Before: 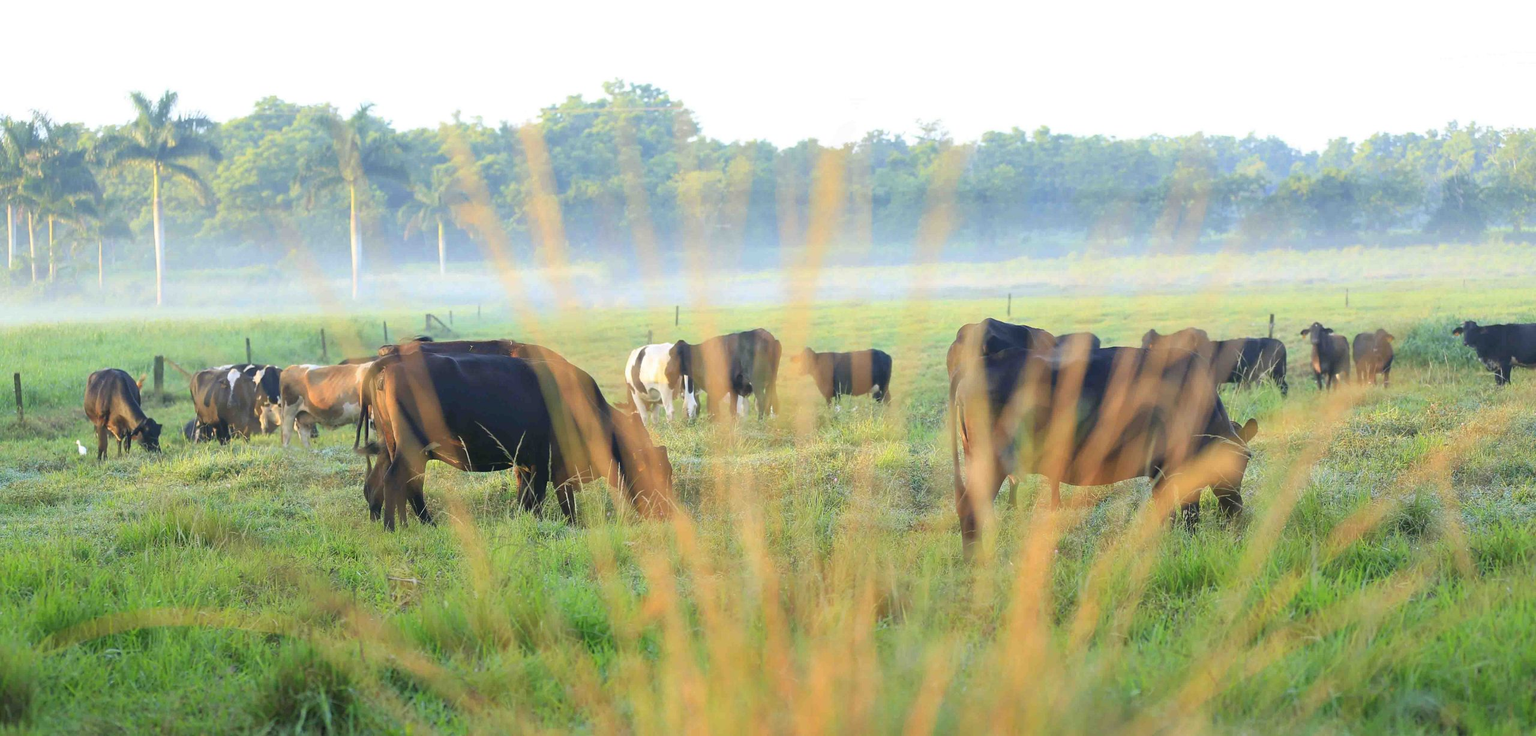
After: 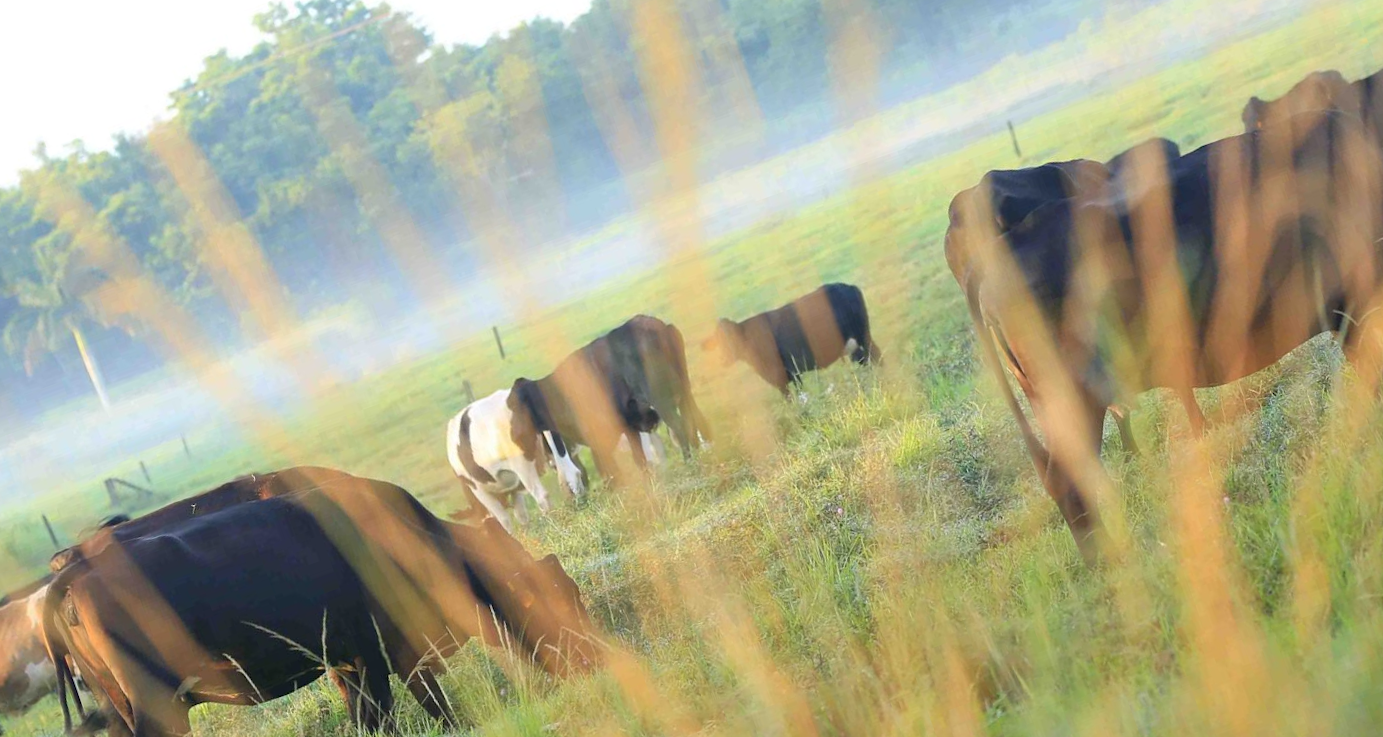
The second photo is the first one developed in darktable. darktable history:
exposure: black level correction 0.001, compensate highlight preservation false
crop and rotate: angle 19.66°, left 6.926%, right 4.234%, bottom 1.179%
